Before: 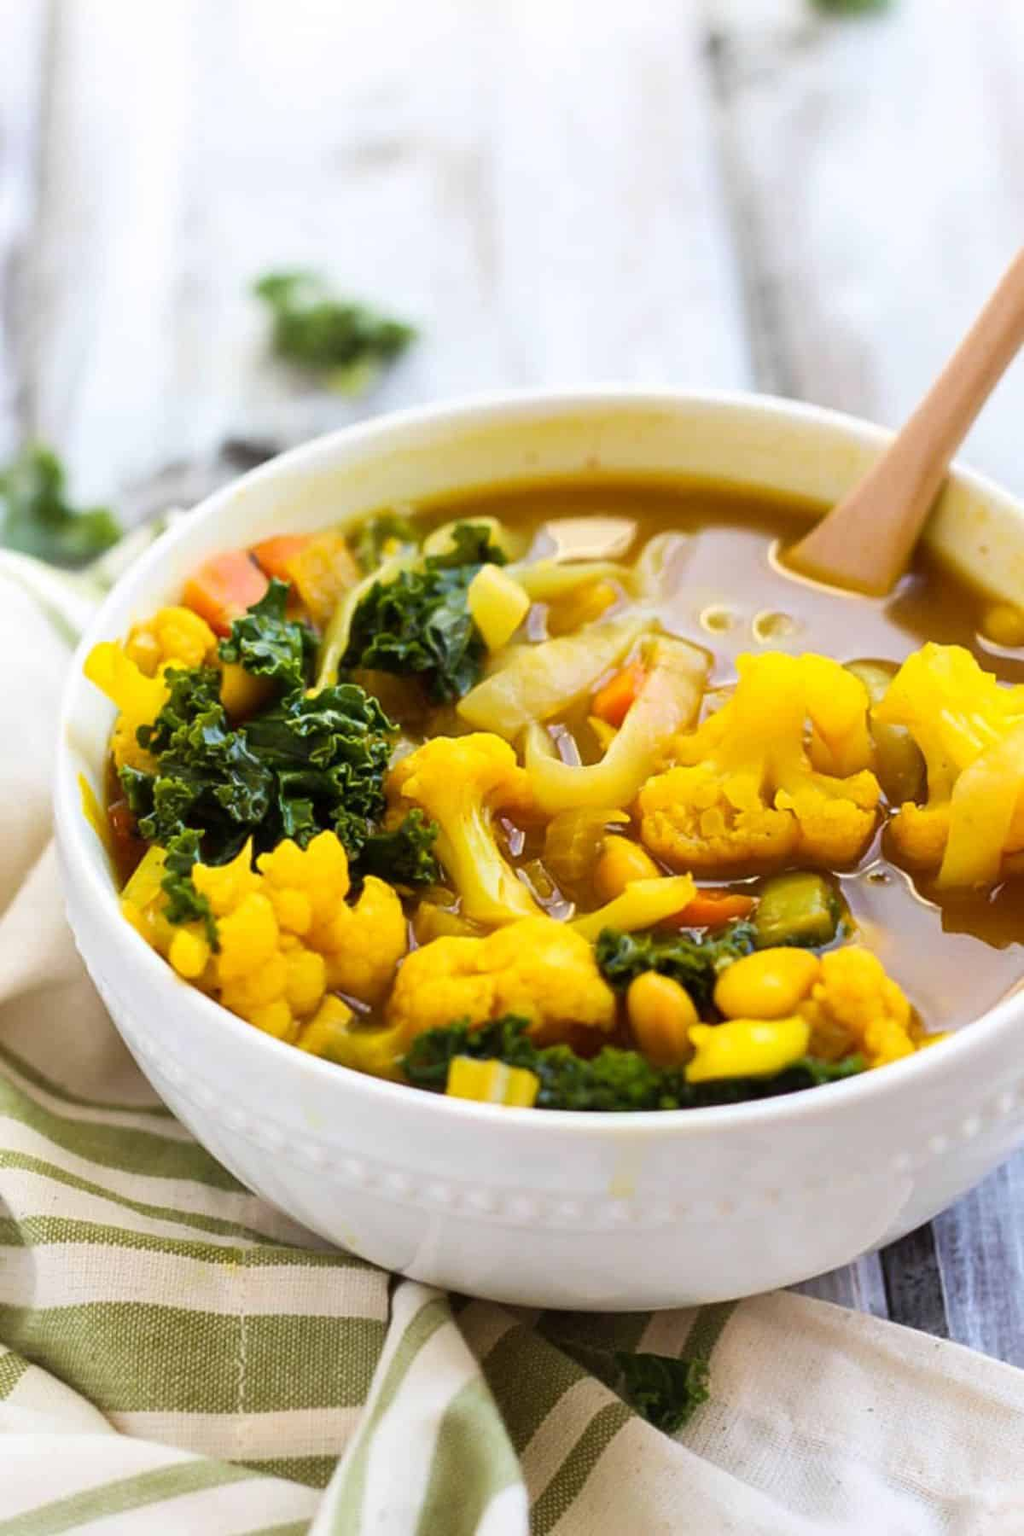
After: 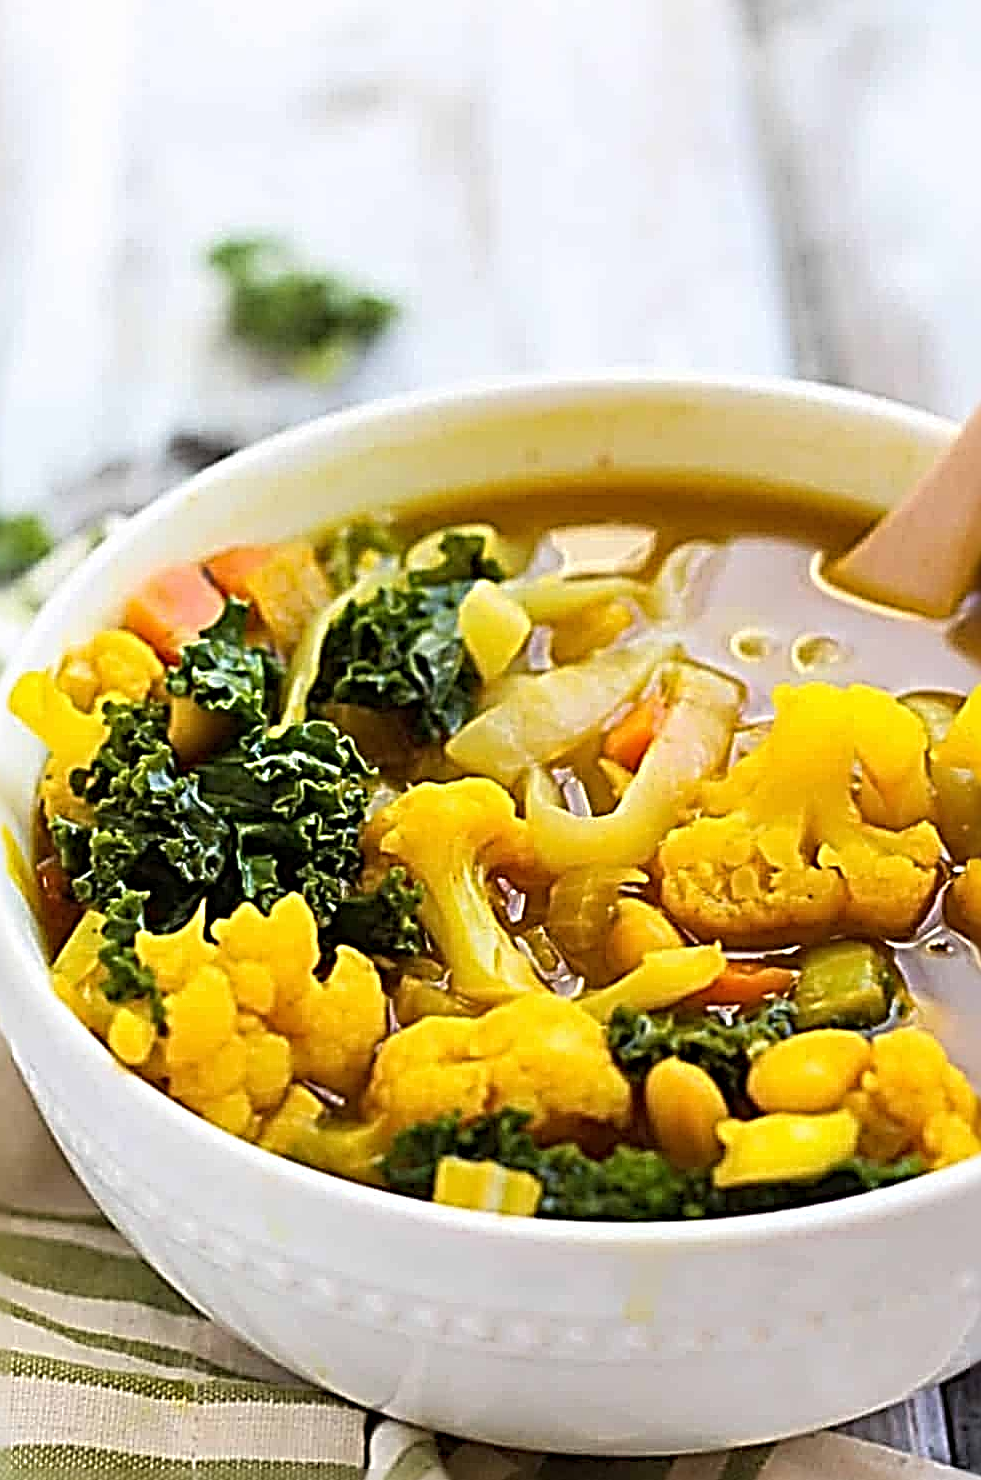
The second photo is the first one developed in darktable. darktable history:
crop and rotate: left 7.572%, top 4.504%, right 10.63%, bottom 13.258%
sharpen: radius 4.017, amount 1.983
